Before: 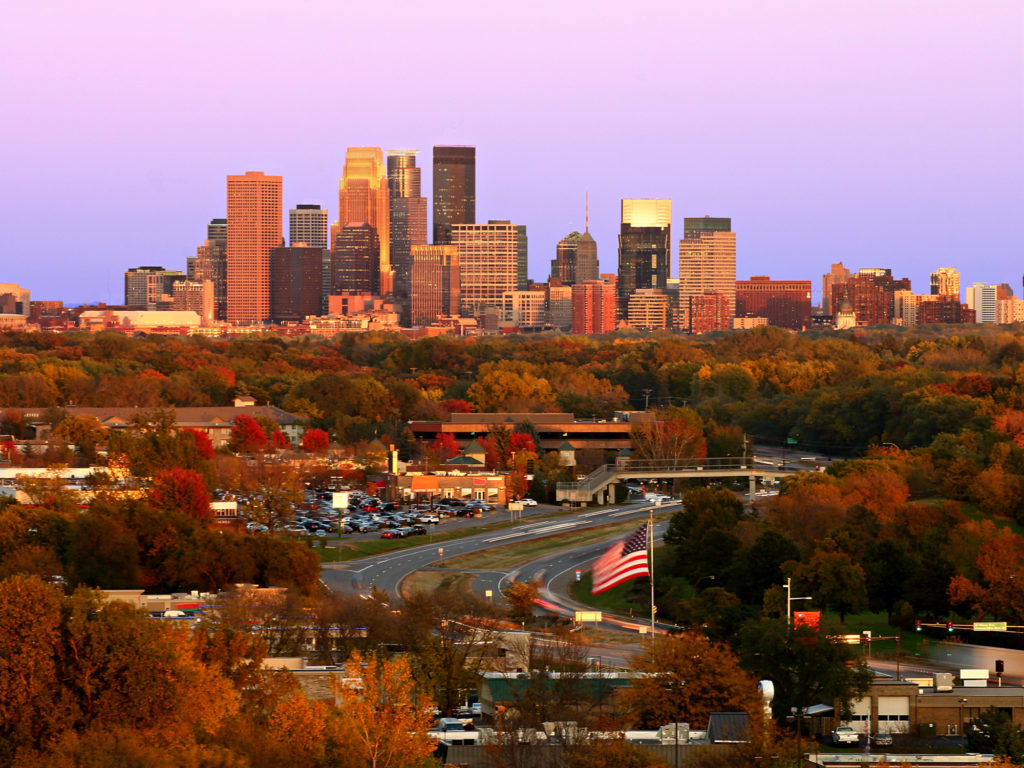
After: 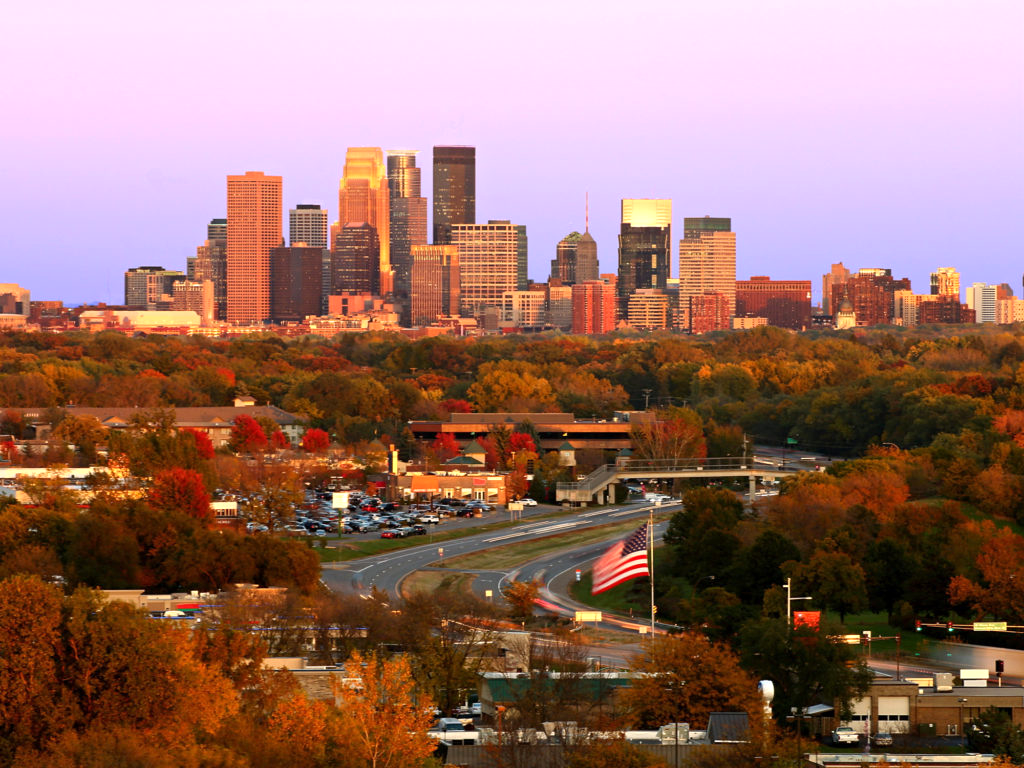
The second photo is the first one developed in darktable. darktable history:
exposure: exposure 0.253 EV, compensate highlight preservation false
